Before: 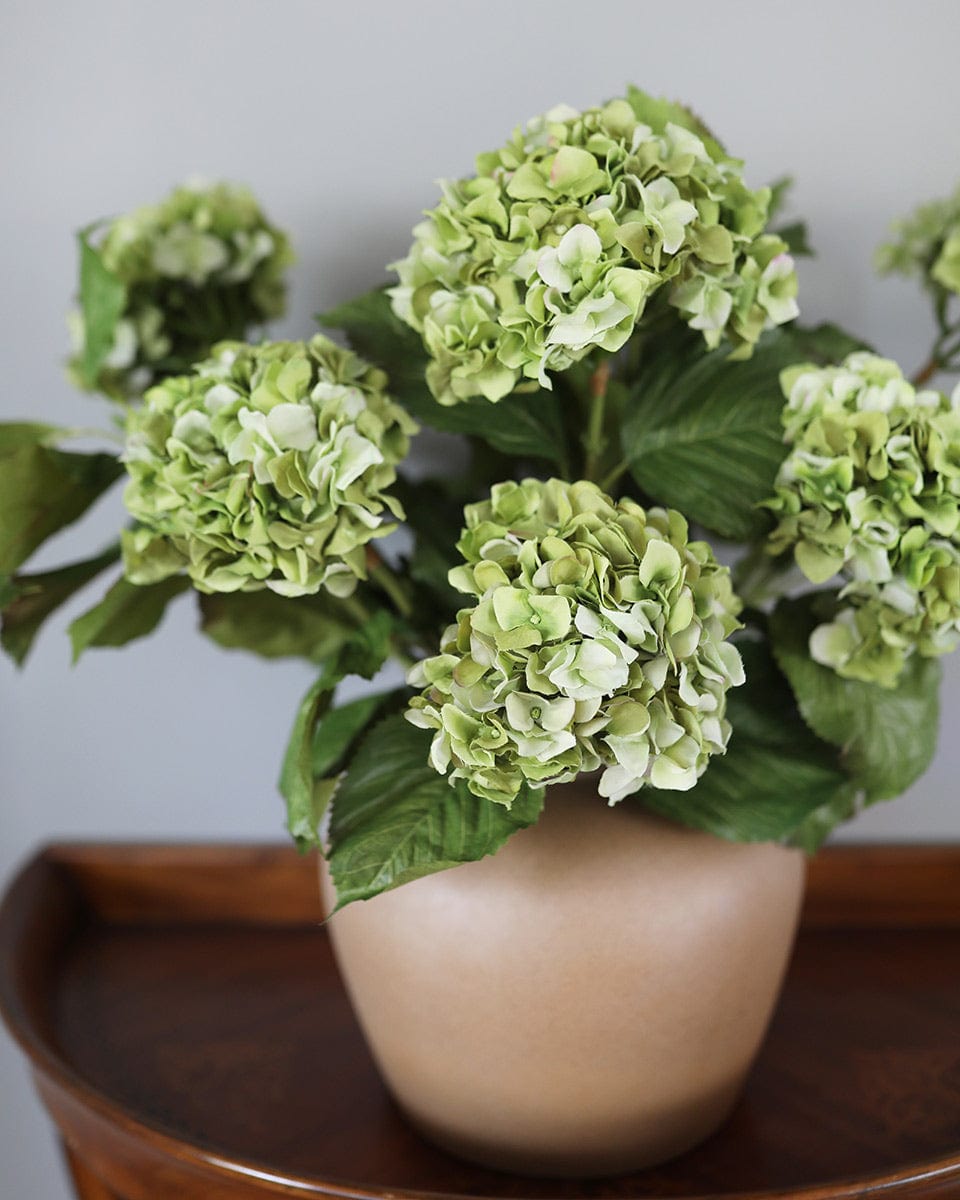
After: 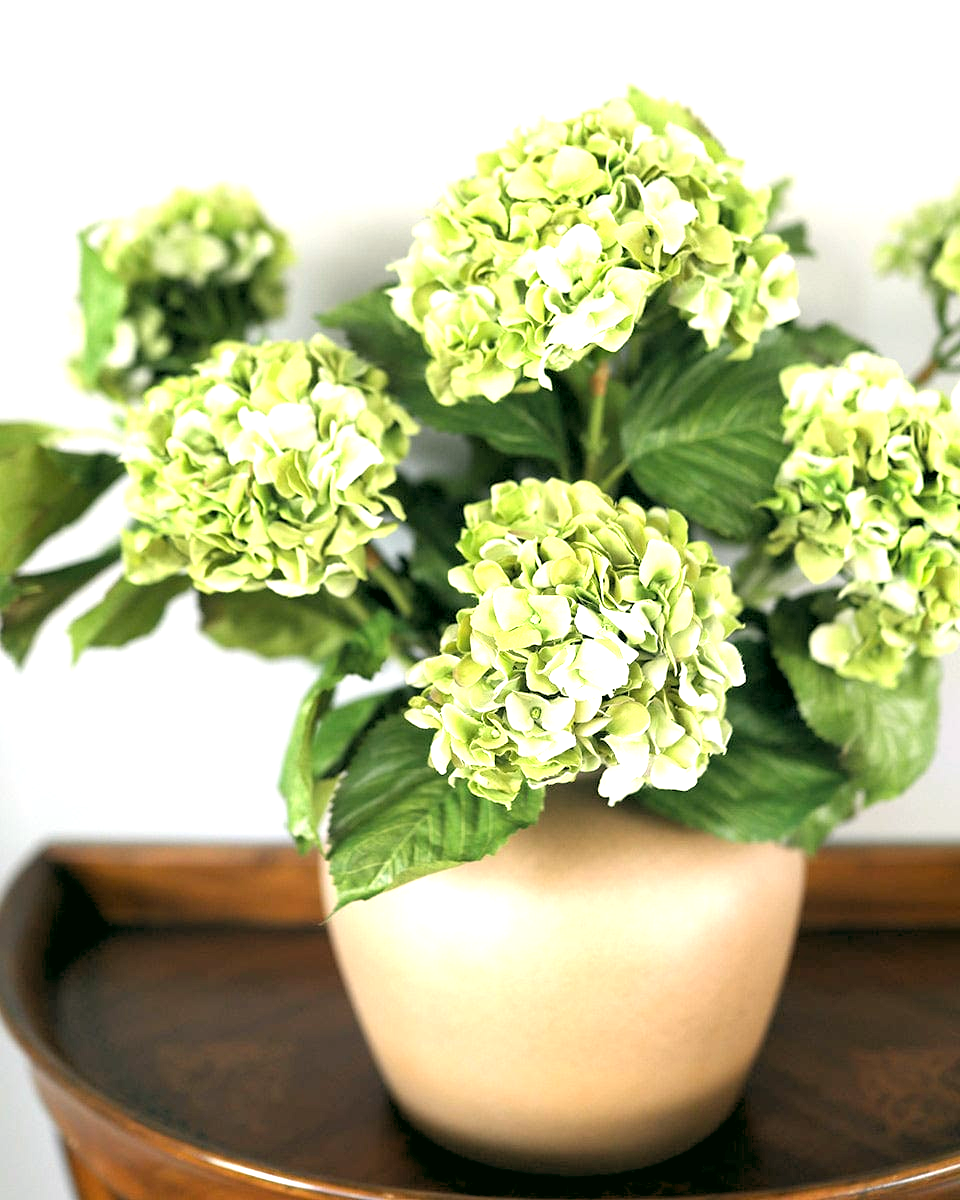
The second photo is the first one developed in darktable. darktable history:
exposure: black level correction 0, exposure 1.2 EV, compensate exposure bias true, compensate highlight preservation false
color correction: highlights a* -0.482, highlights b* 9.48, shadows a* -9.48, shadows b* 0.803
rgb levels: levels [[0.013, 0.434, 0.89], [0, 0.5, 1], [0, 0.5, 1]]
